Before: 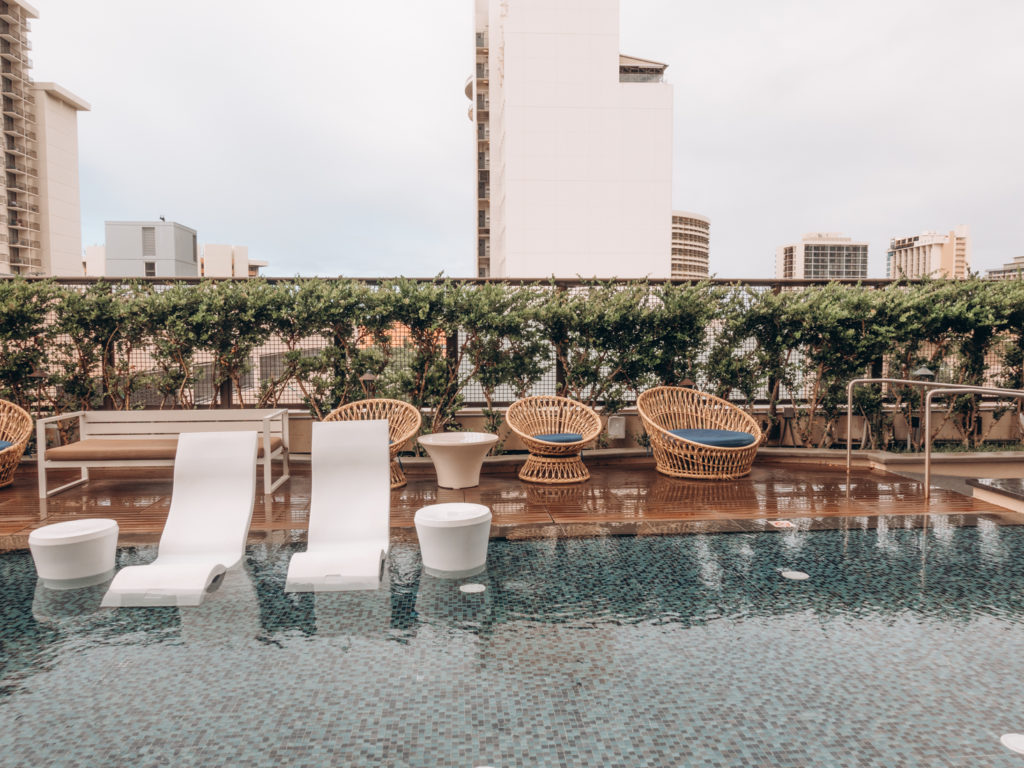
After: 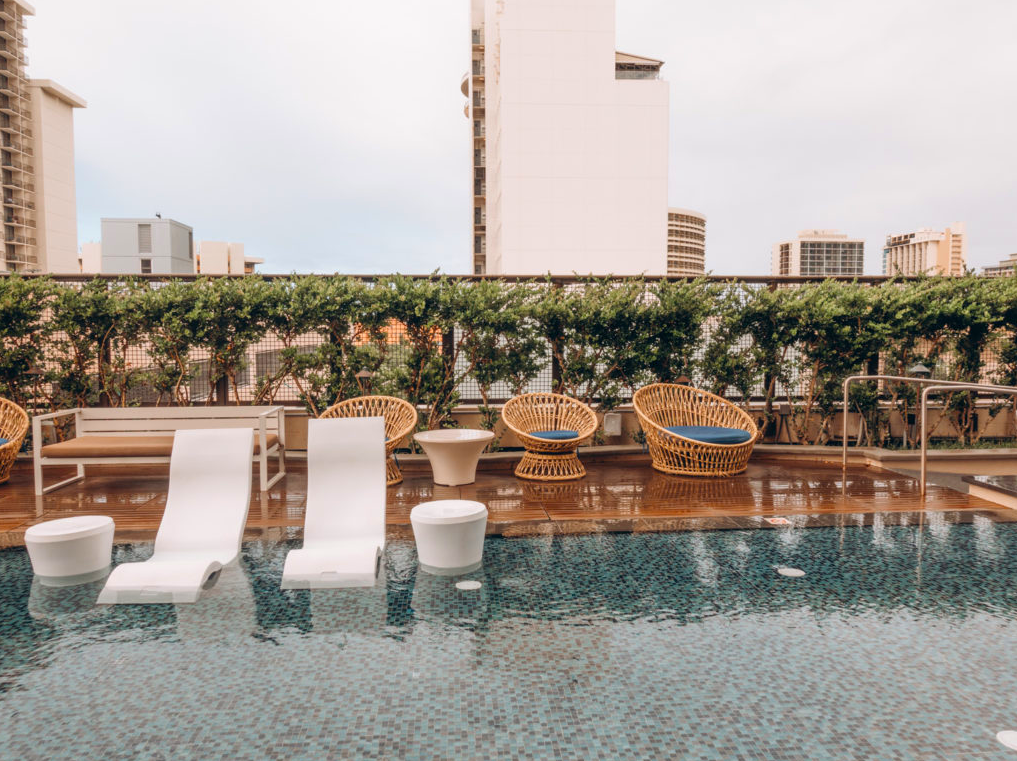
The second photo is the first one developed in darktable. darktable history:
crop: left 0.434%, top 0.485%, right 0.244%, bottom 0.386%
color balance rgb: perceptual saturation grading › global saturation 25%, global vibrance 20%
